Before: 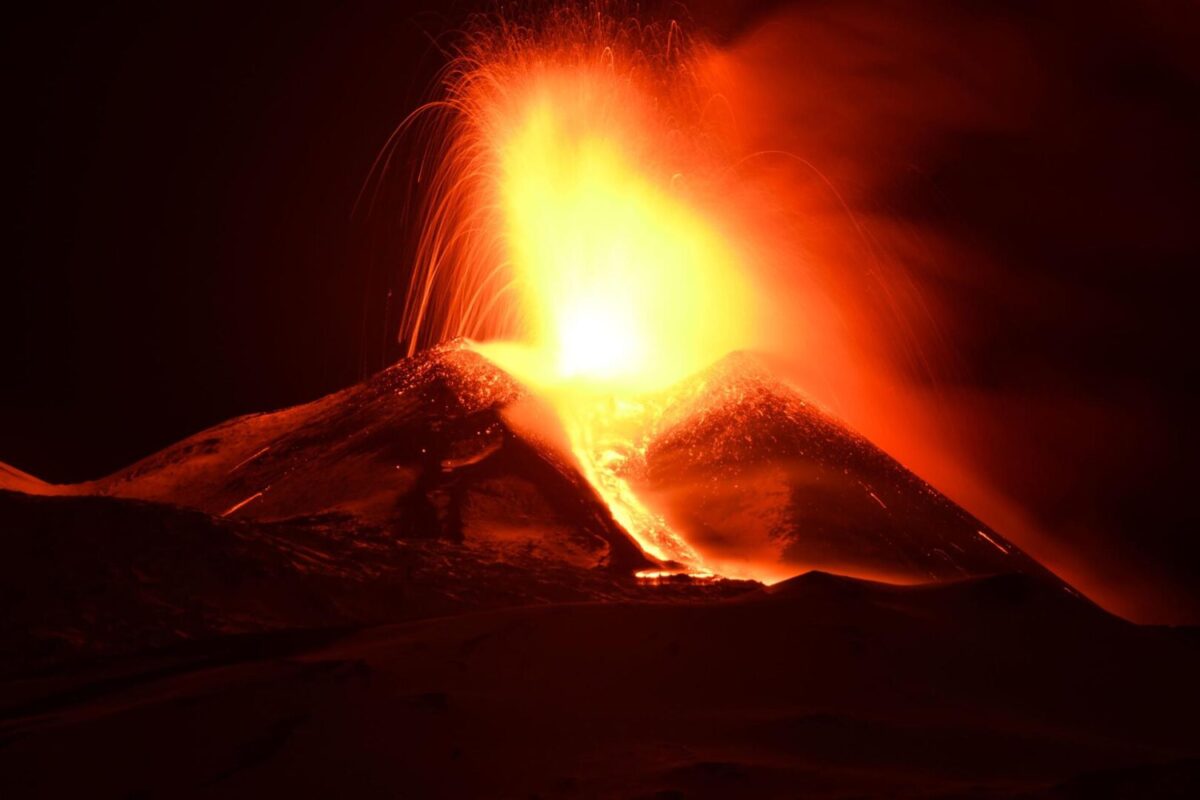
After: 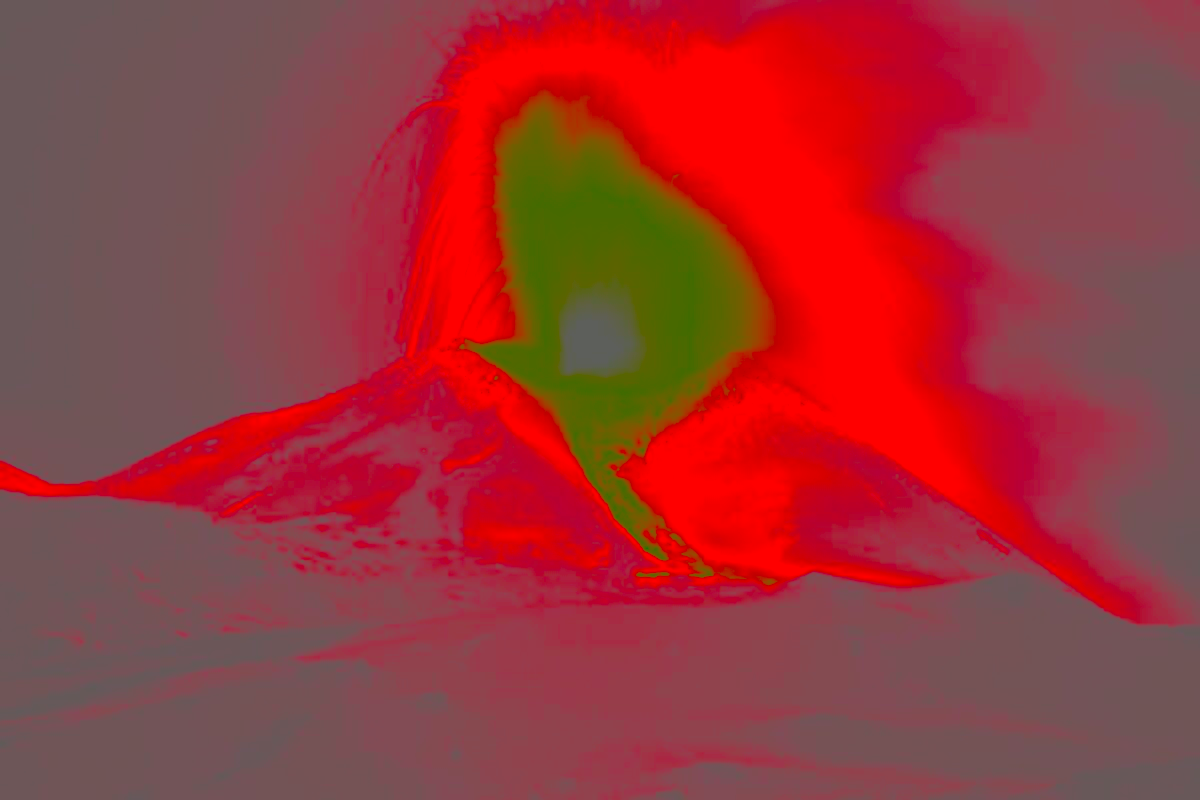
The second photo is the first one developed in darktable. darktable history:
color calibration: output R [0.946, 0.065, -0.013, 0], output G [-0.246, 1.264, -0.017, 0], output B [0.046, -0.098, 1.05, 0], illuminant custom, x 0.344, y 0.359, temperature 5045.54 K
contrast brightness saturation: contrast -0.99, brightness -0.17, saturation 0.75
